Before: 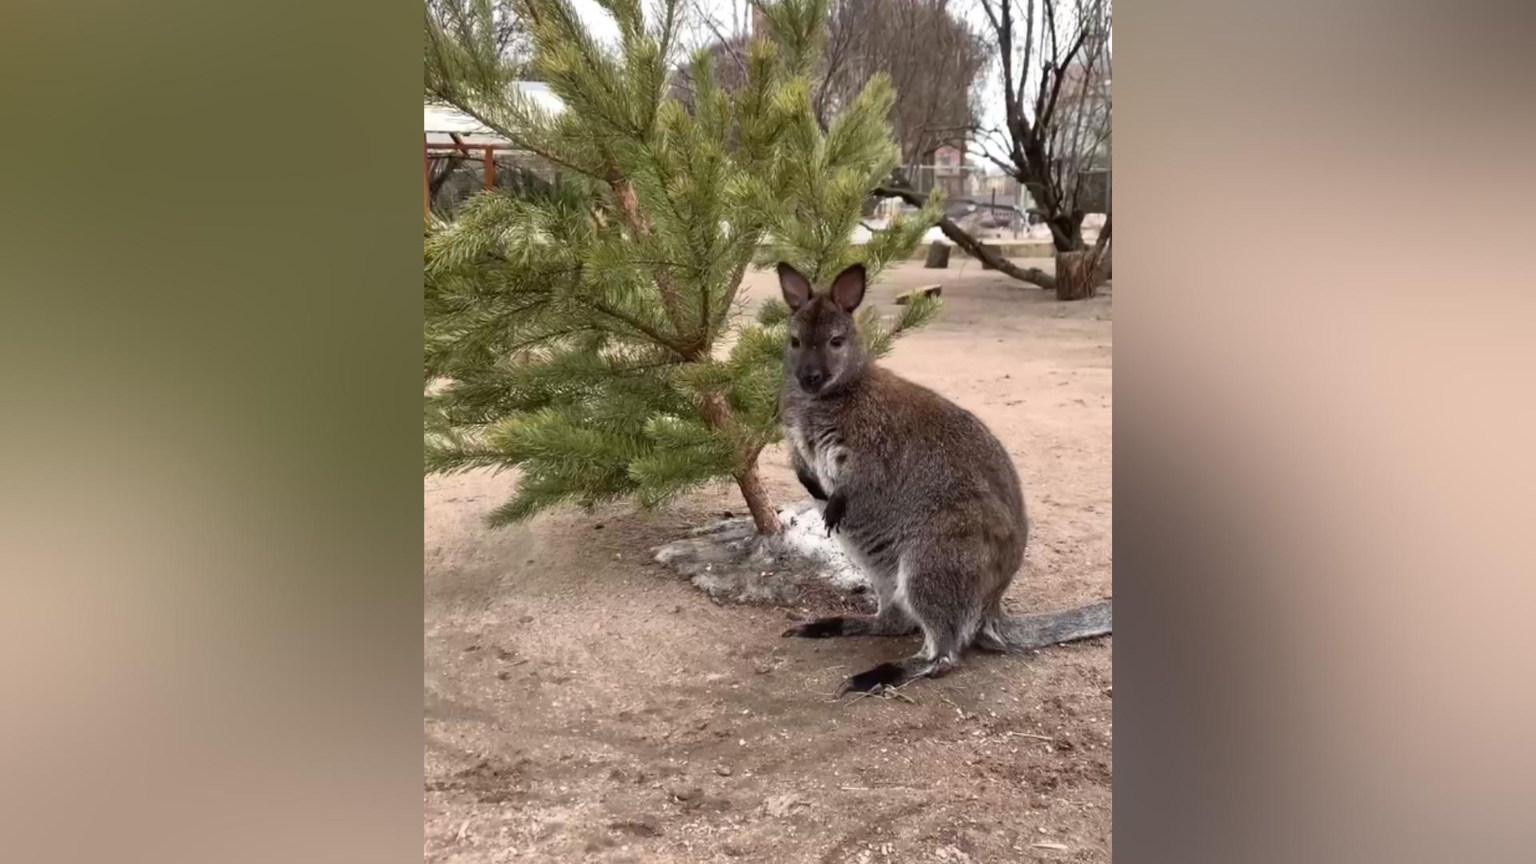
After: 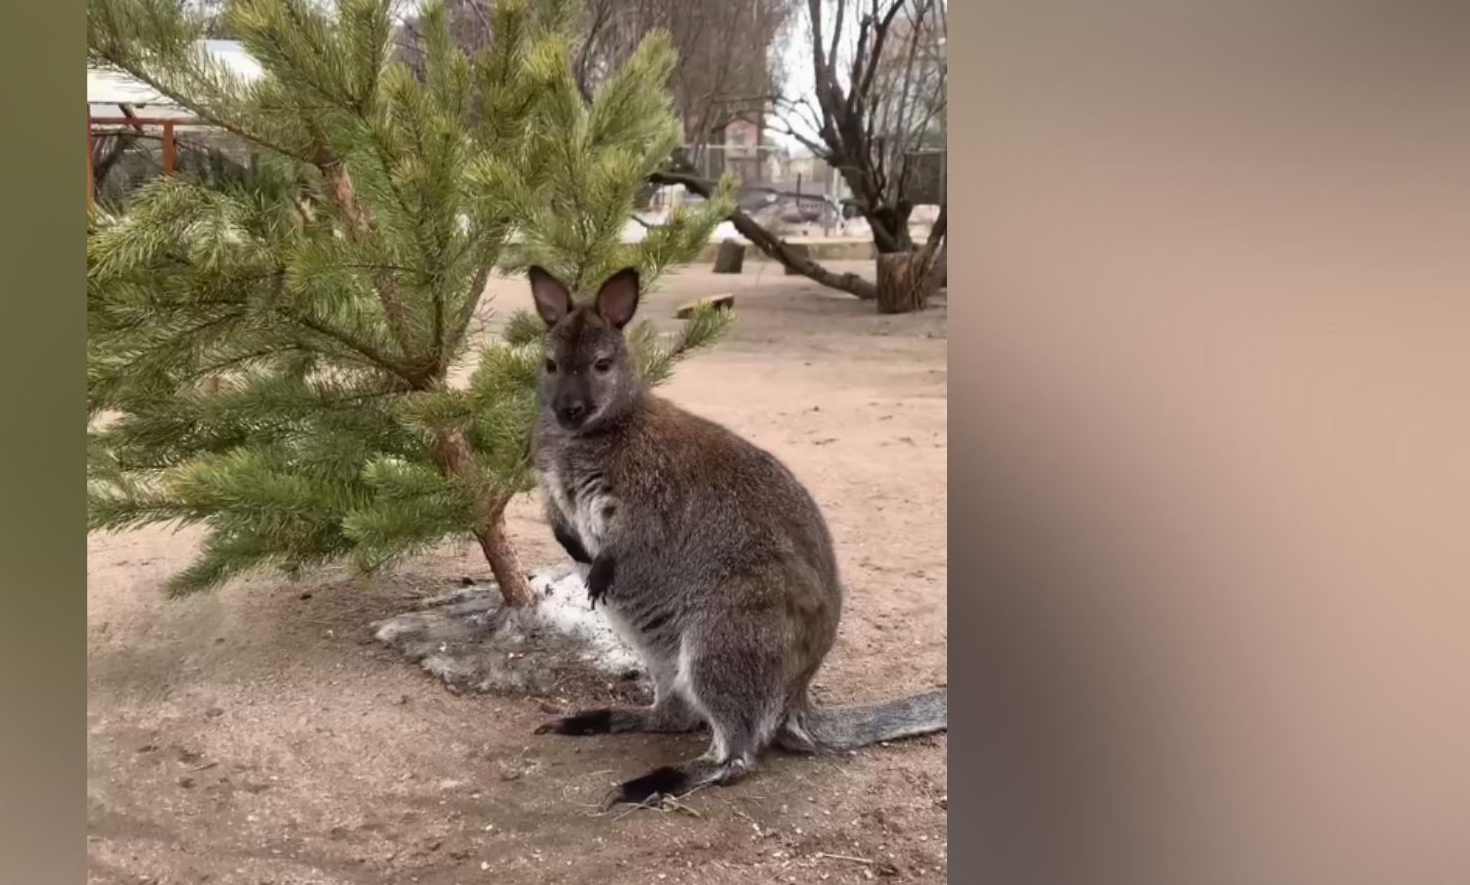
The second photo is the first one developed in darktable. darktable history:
shadows and highlights: shadows 43.71, white point adjustment -1.46, soften with gaussian
crop: left 23.095%, top 5.827%, bottom 11.854%
bloom: size 15%, threshold 97%, strength 7%
